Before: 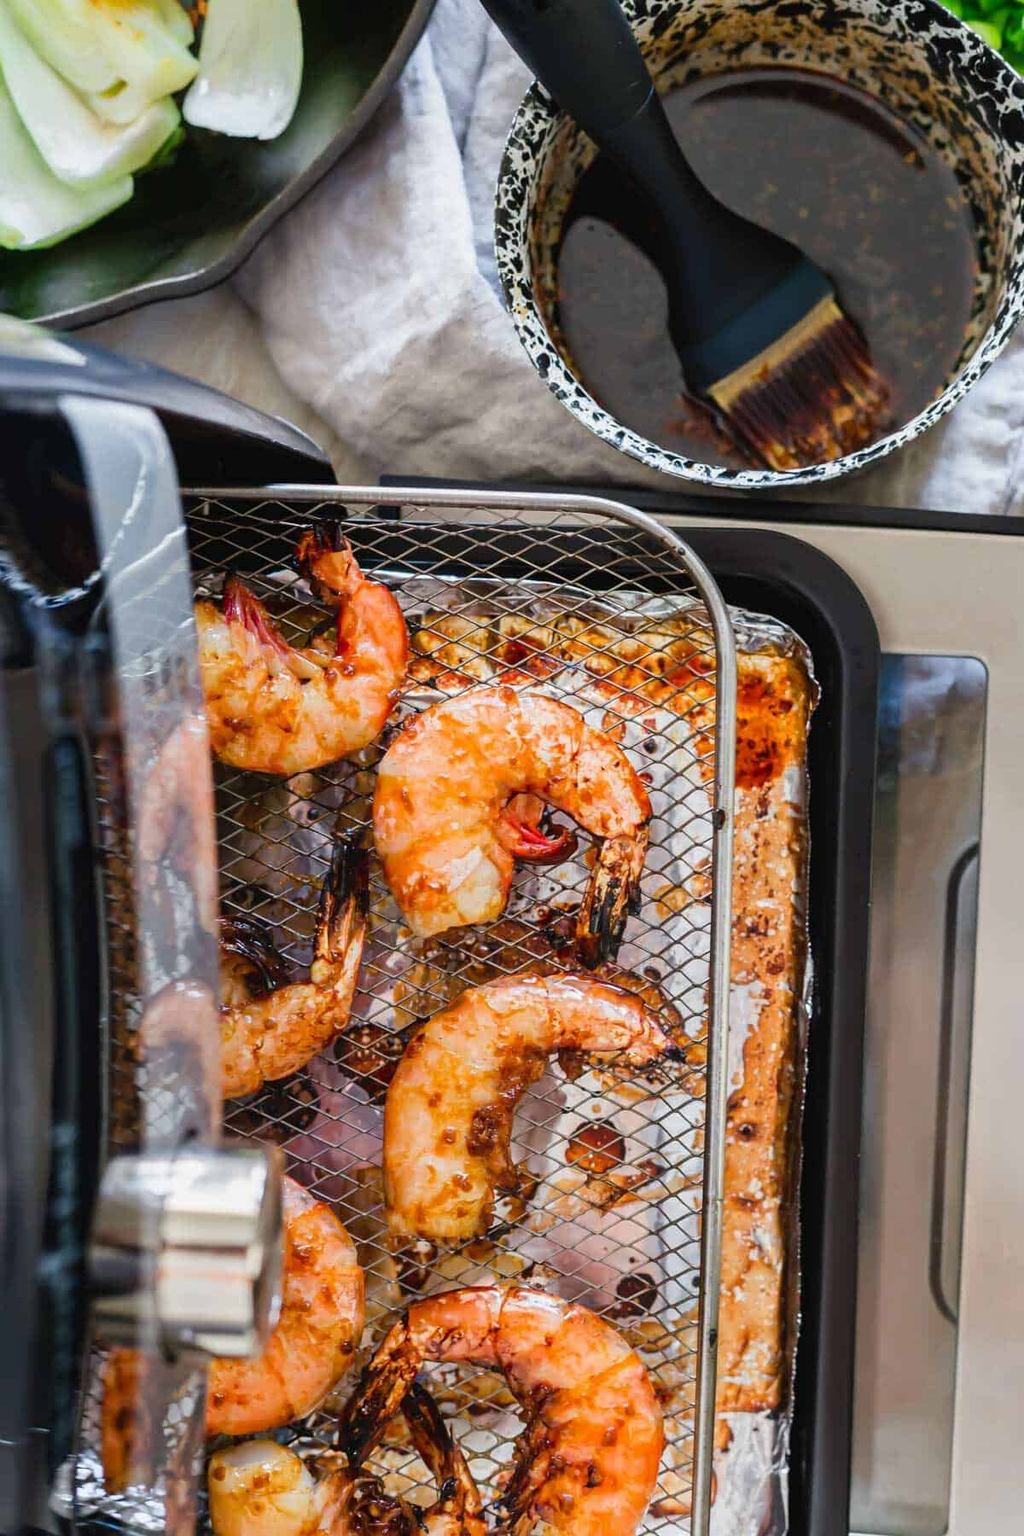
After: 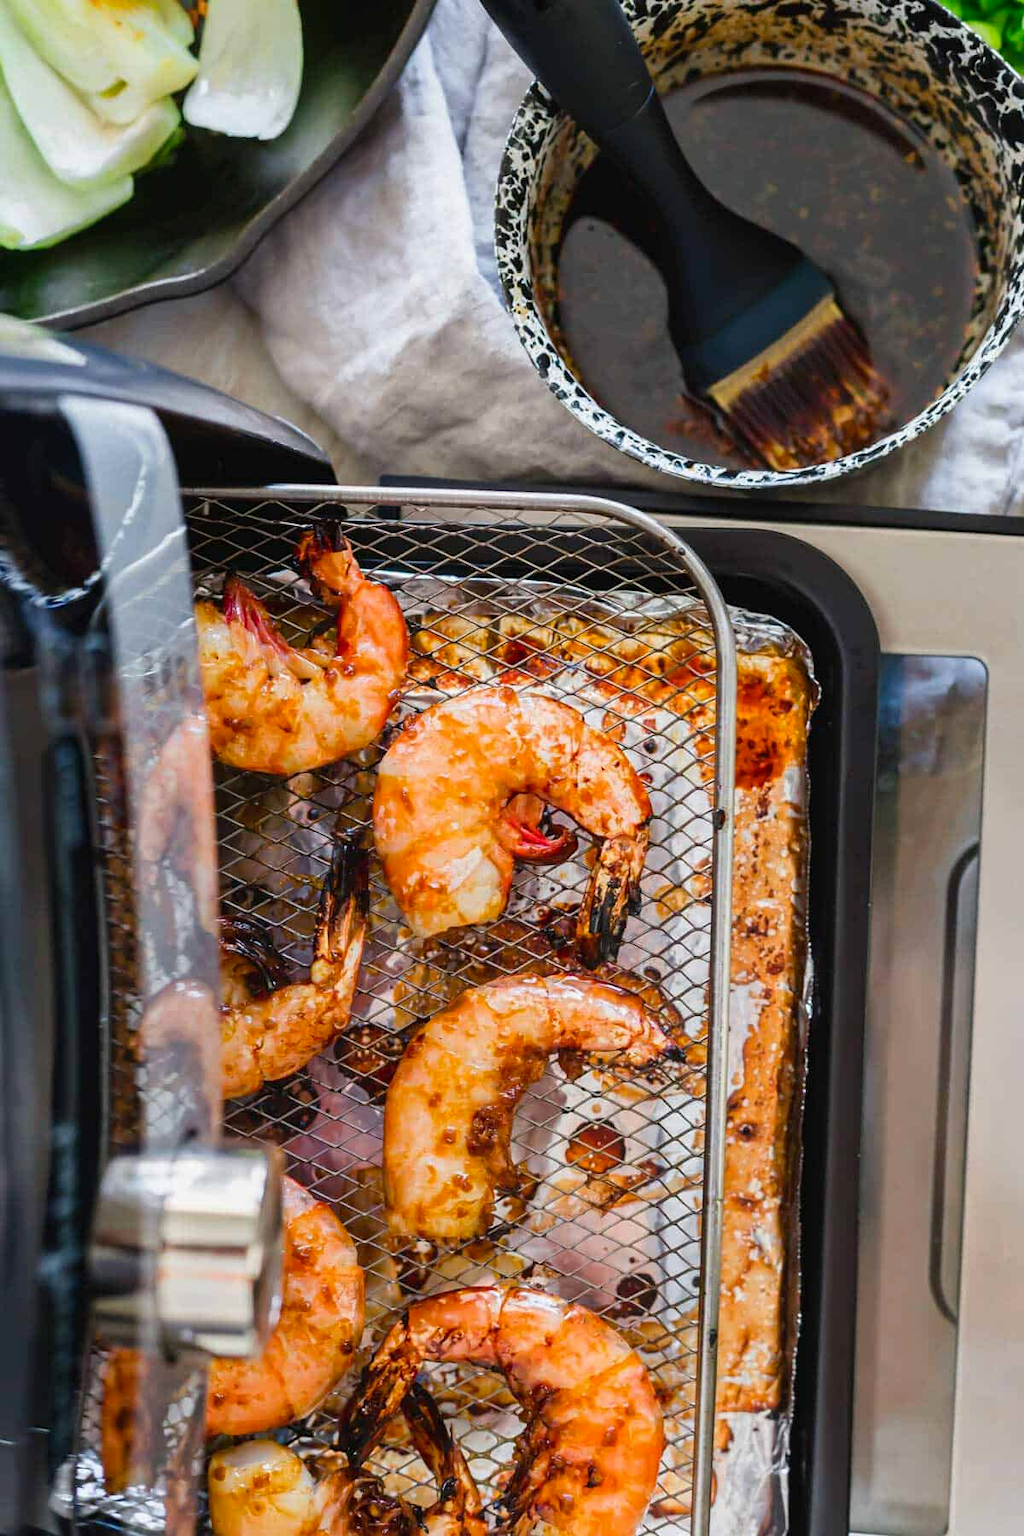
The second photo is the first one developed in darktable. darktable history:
color balance rgb: power › hue 62.62°, perceptual saturation grading › global saturation 7.171%, perceptual saturation grading › shadows 2.792%
